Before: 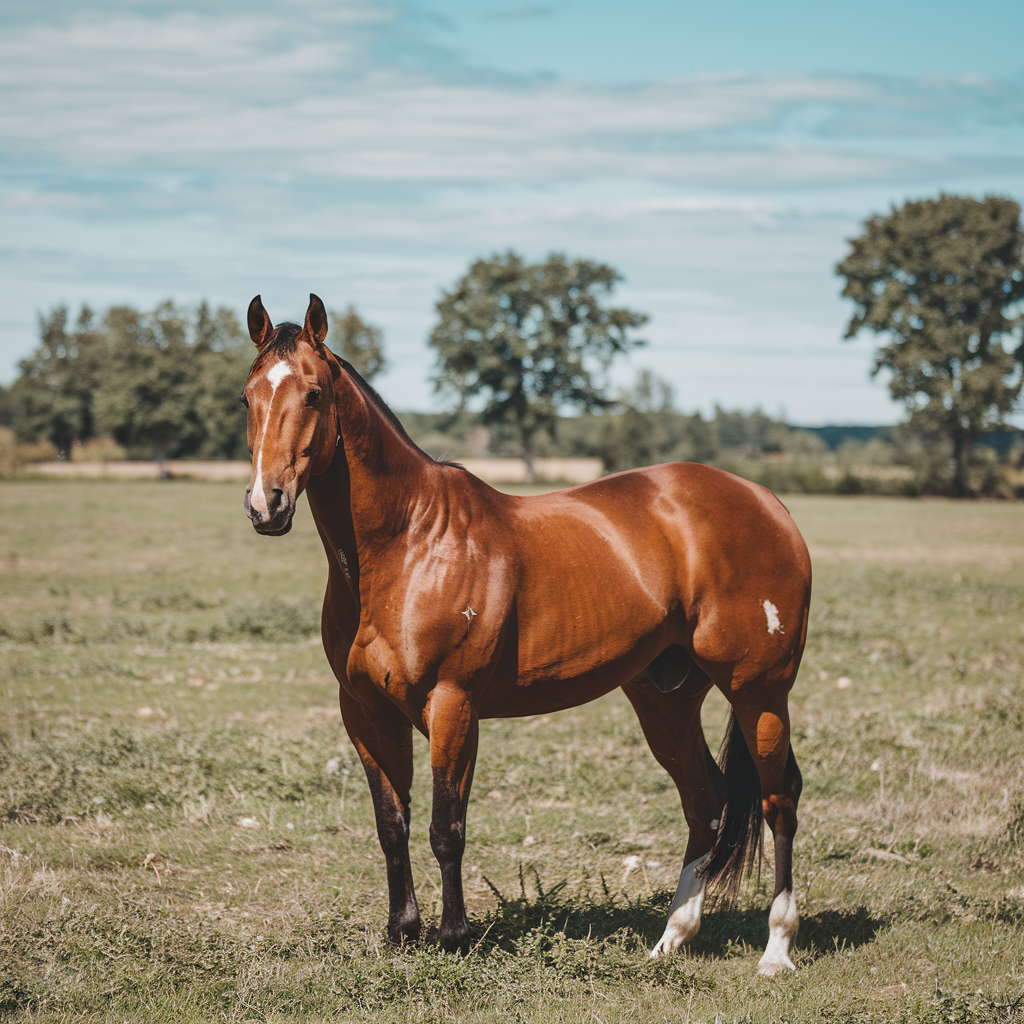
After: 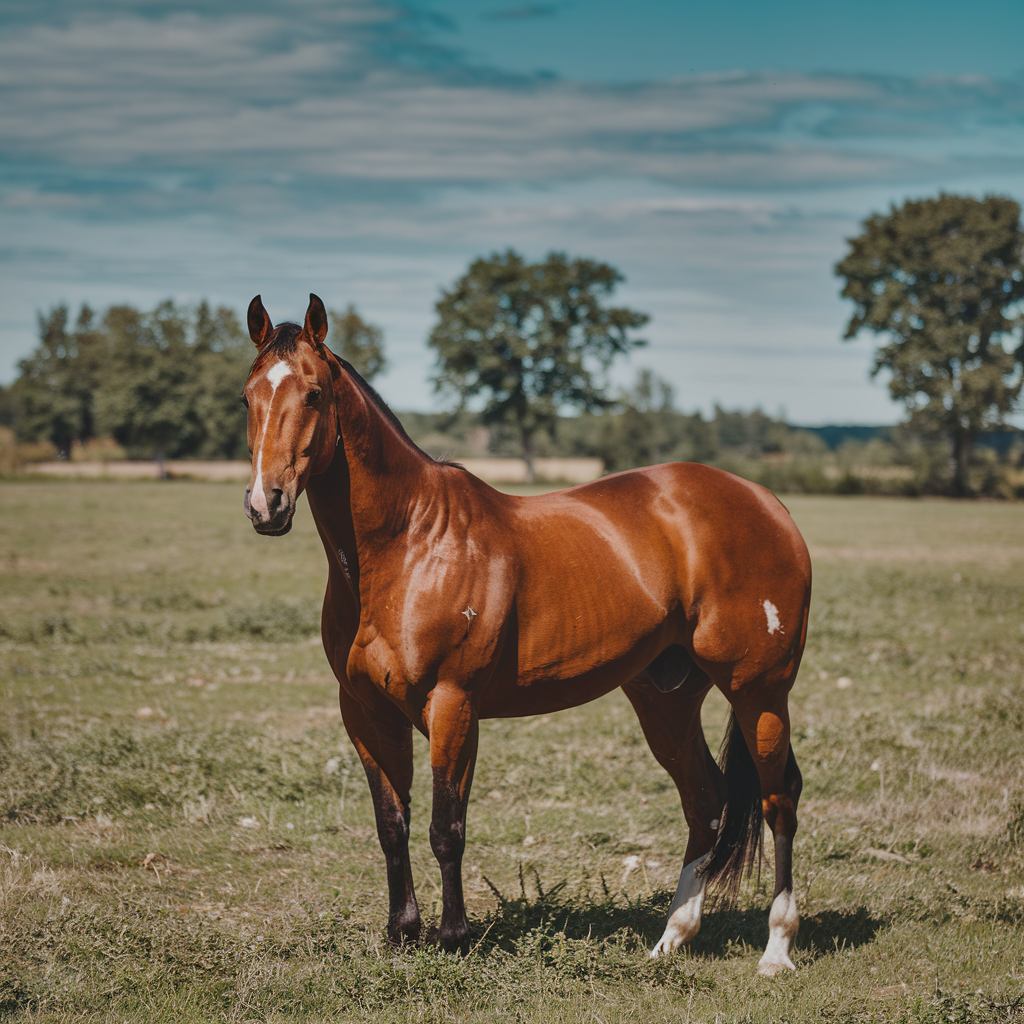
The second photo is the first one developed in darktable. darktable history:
shadows and highlights: shadows 81.05, white point adjustment -10, highlights -64.91, highlights color adjustment 100%, soften with gaussian
